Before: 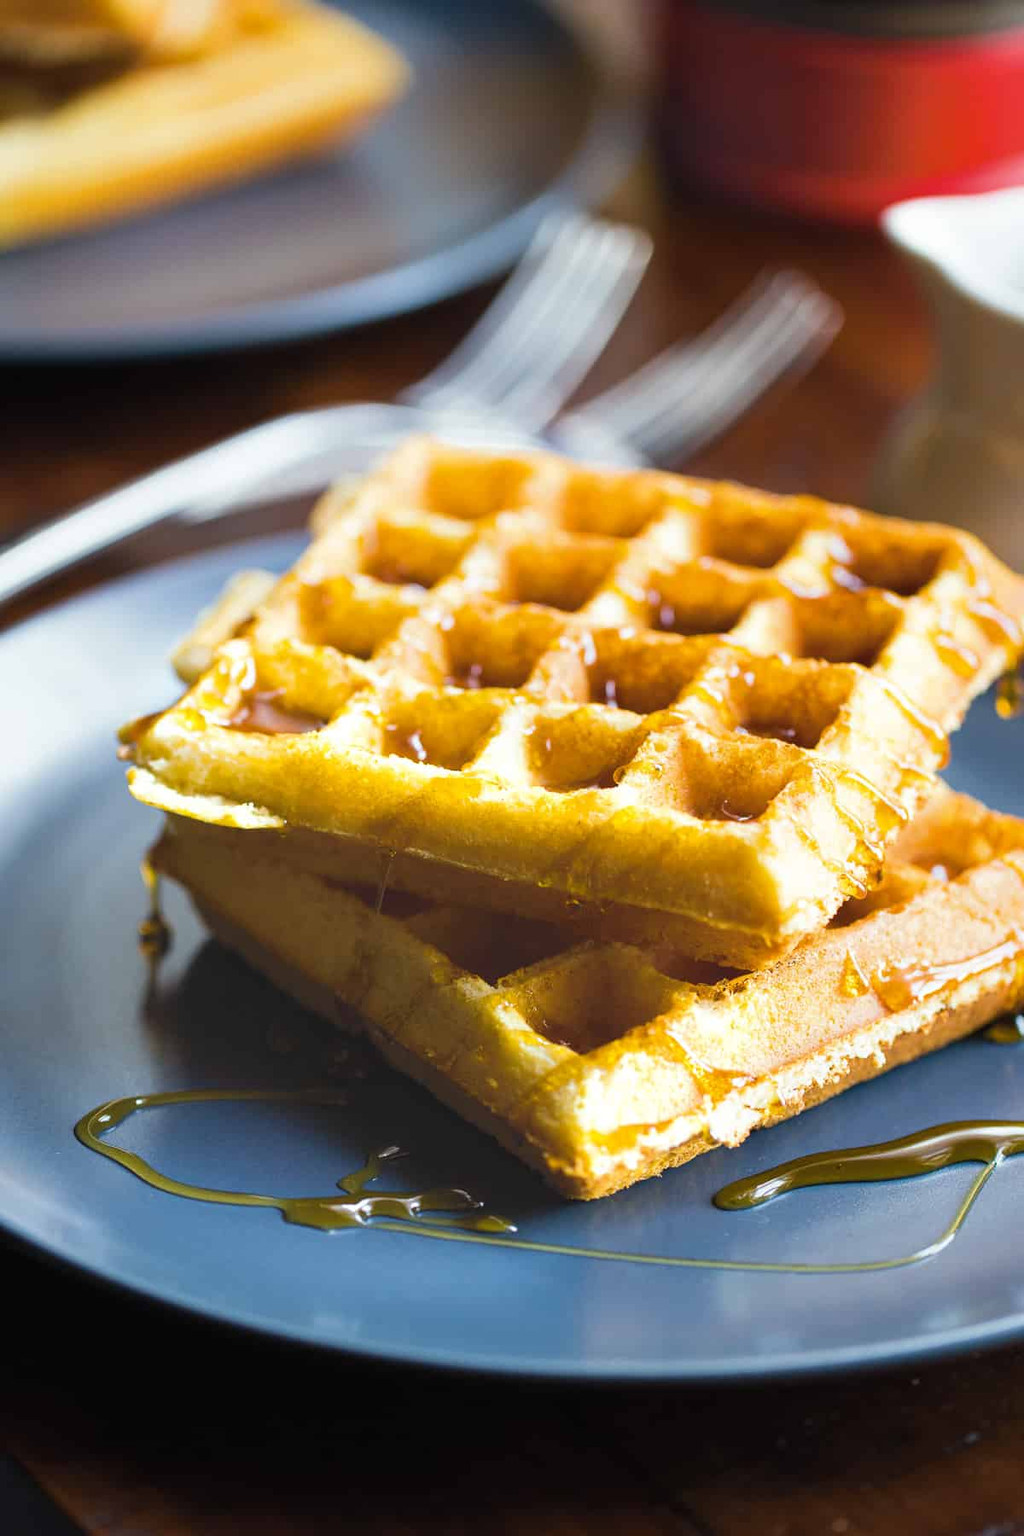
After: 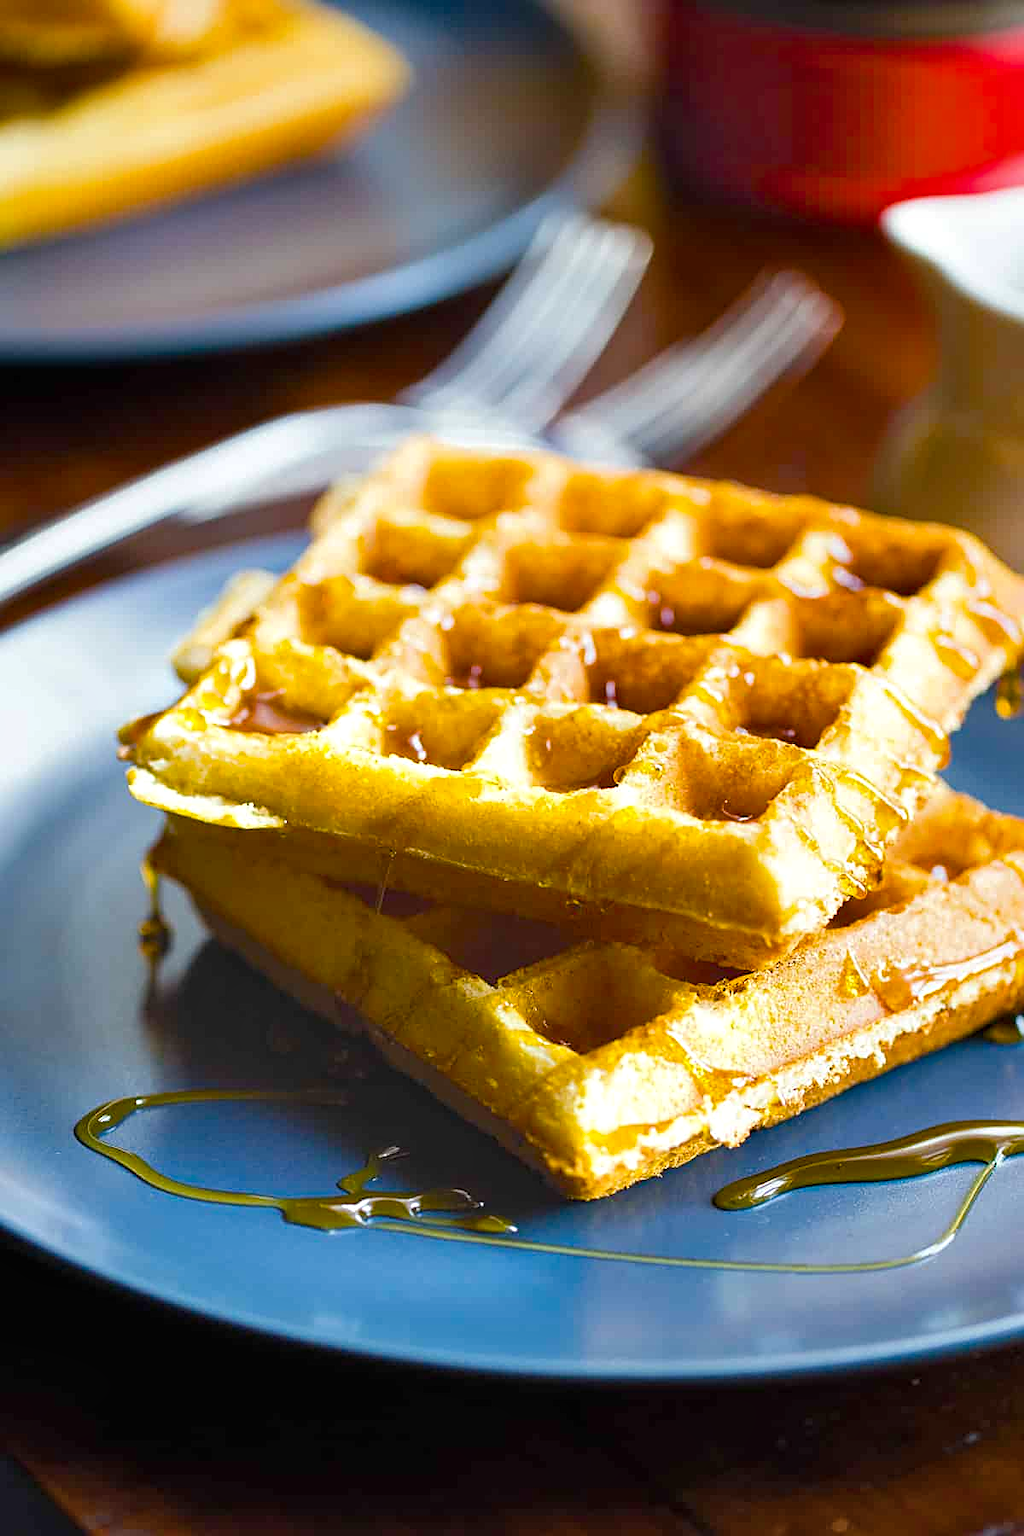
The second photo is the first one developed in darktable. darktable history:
color balance rgb: linear chroma grading › global chroma 15.09%, perceptual saturation grading › global saturation 20%, perceptual saturation grading › highlights -25.737%, perceptual saturation grading › shadows 25.166%, global vibrance 15.093%
sharpen: on, module defaults
shadows and highlights: shadows 34.63, highlights -34.93, soften with gaussian
local contrast: highlights 100%, shadows 100%, detail 120%, midtone range 0.2
